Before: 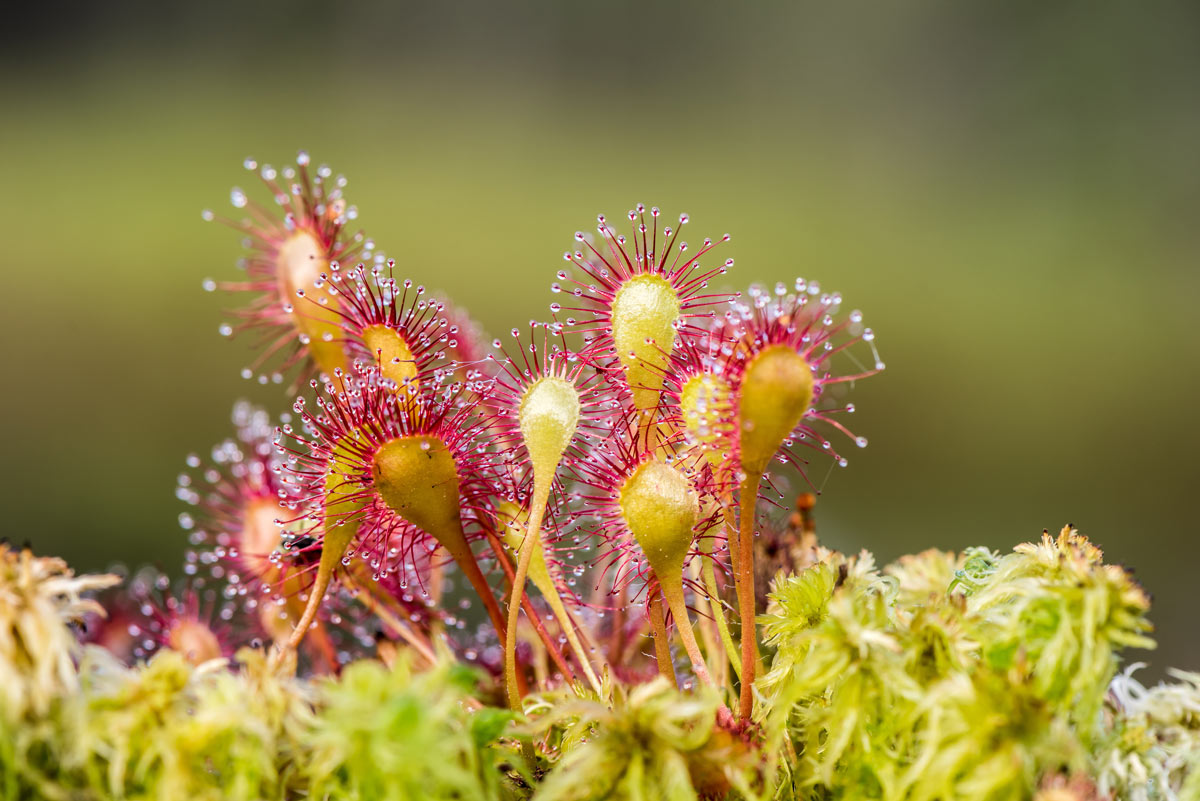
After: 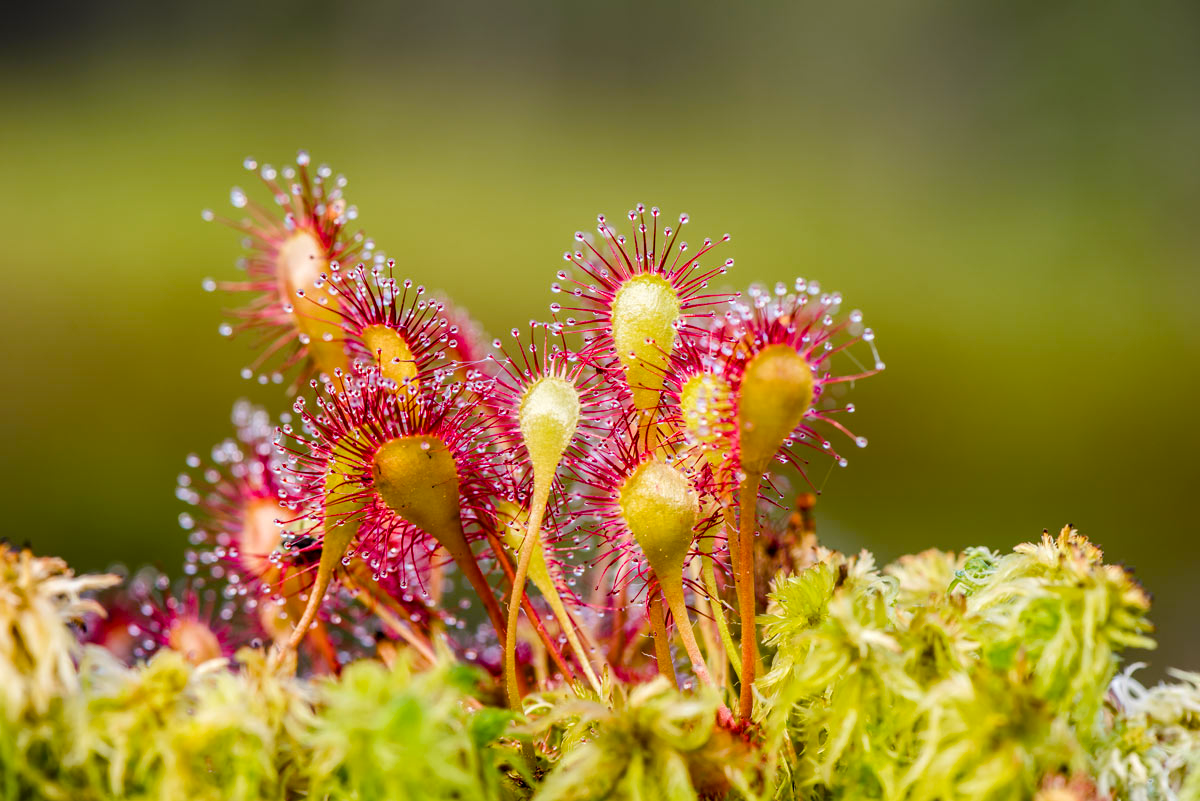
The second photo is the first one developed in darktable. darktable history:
color balance rgb: linear chroma grading › shadows -7.755%, linear chroma grading › global chroma 9.697%, perceptual saturation grading › global saturation 20%, perceptual saturation grading › highlights -25.485%, perceptual saturation grading › shadows 49.25%
